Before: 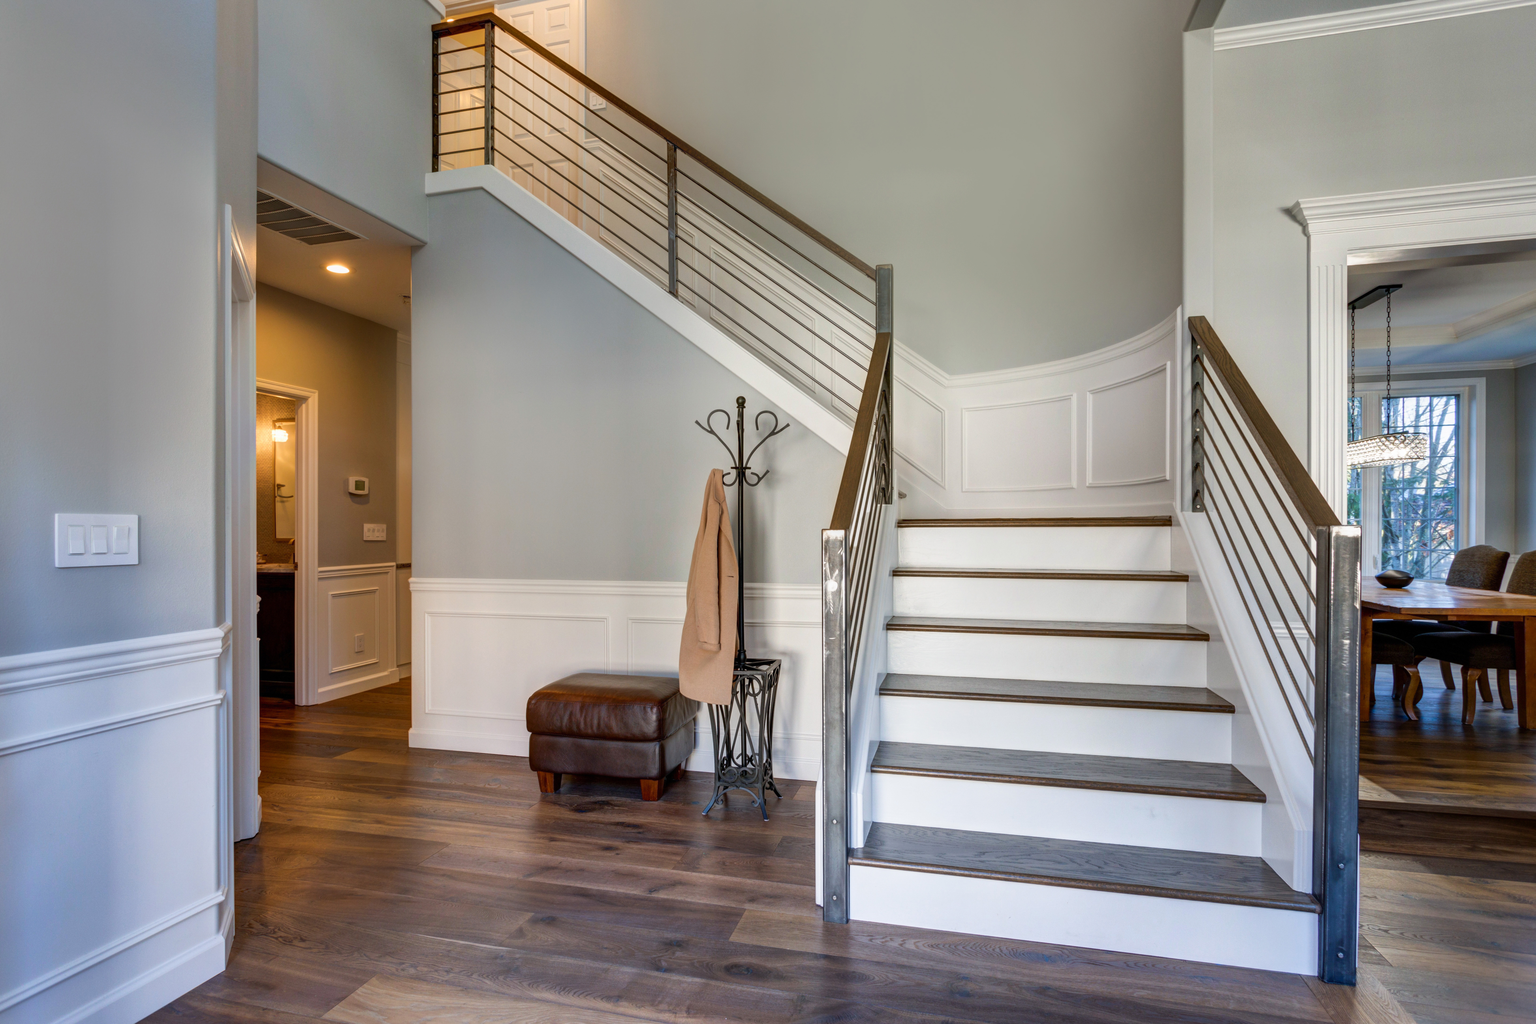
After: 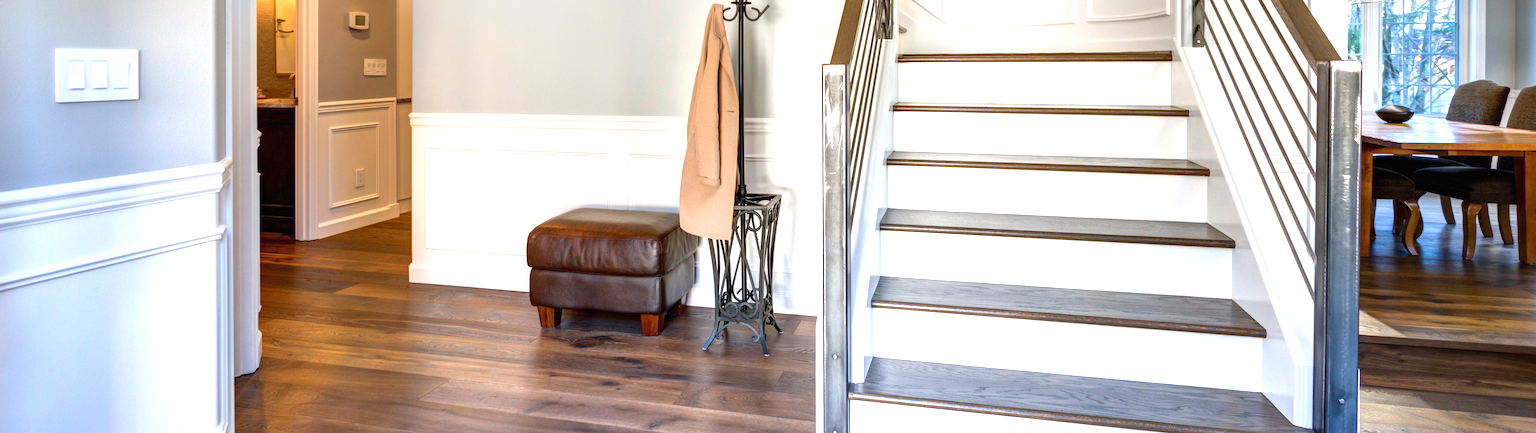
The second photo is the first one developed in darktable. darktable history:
crop: top 45.473%, bottom 12.209%
exposure: black level correction 0, exposure 1.098 EV, compensate highlight preservation false
